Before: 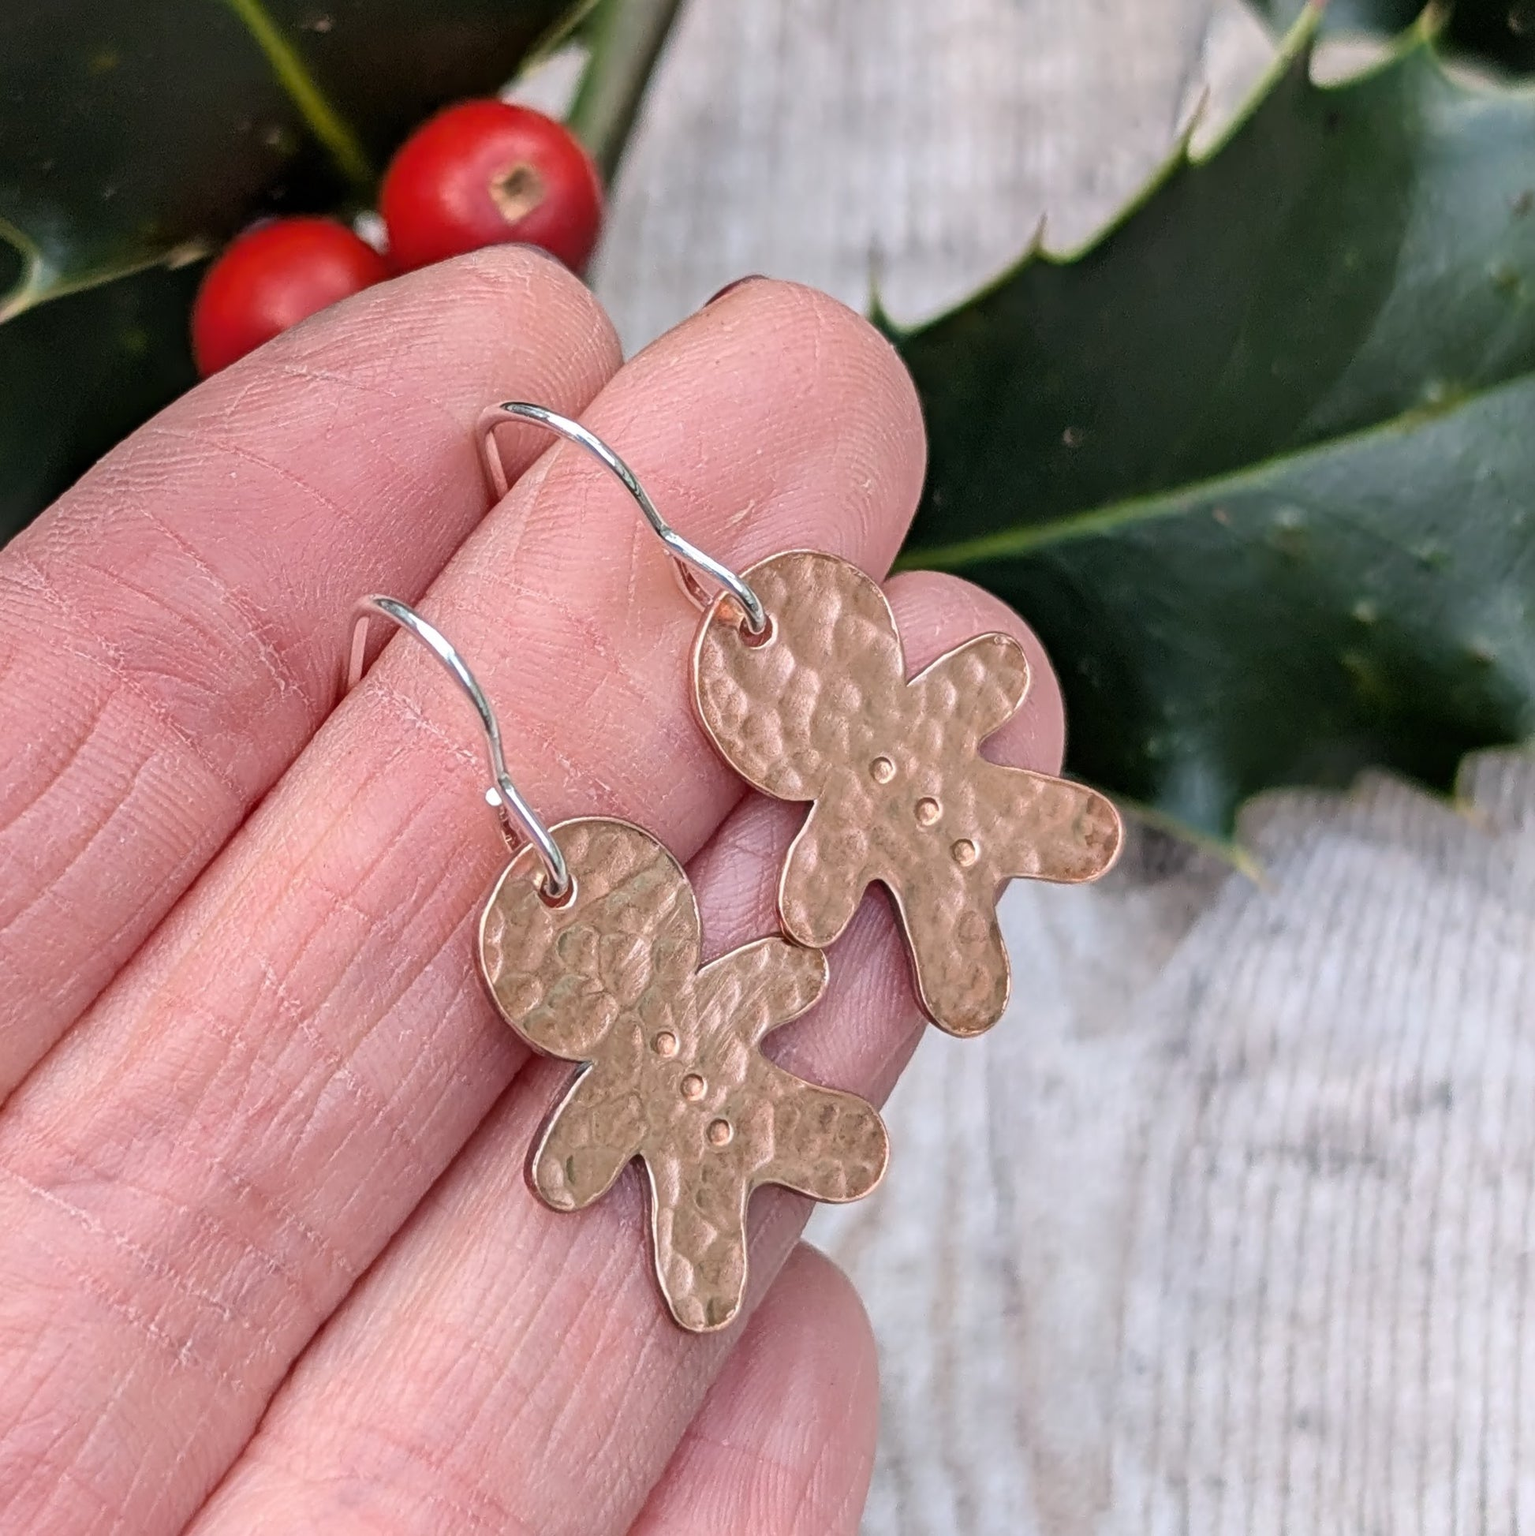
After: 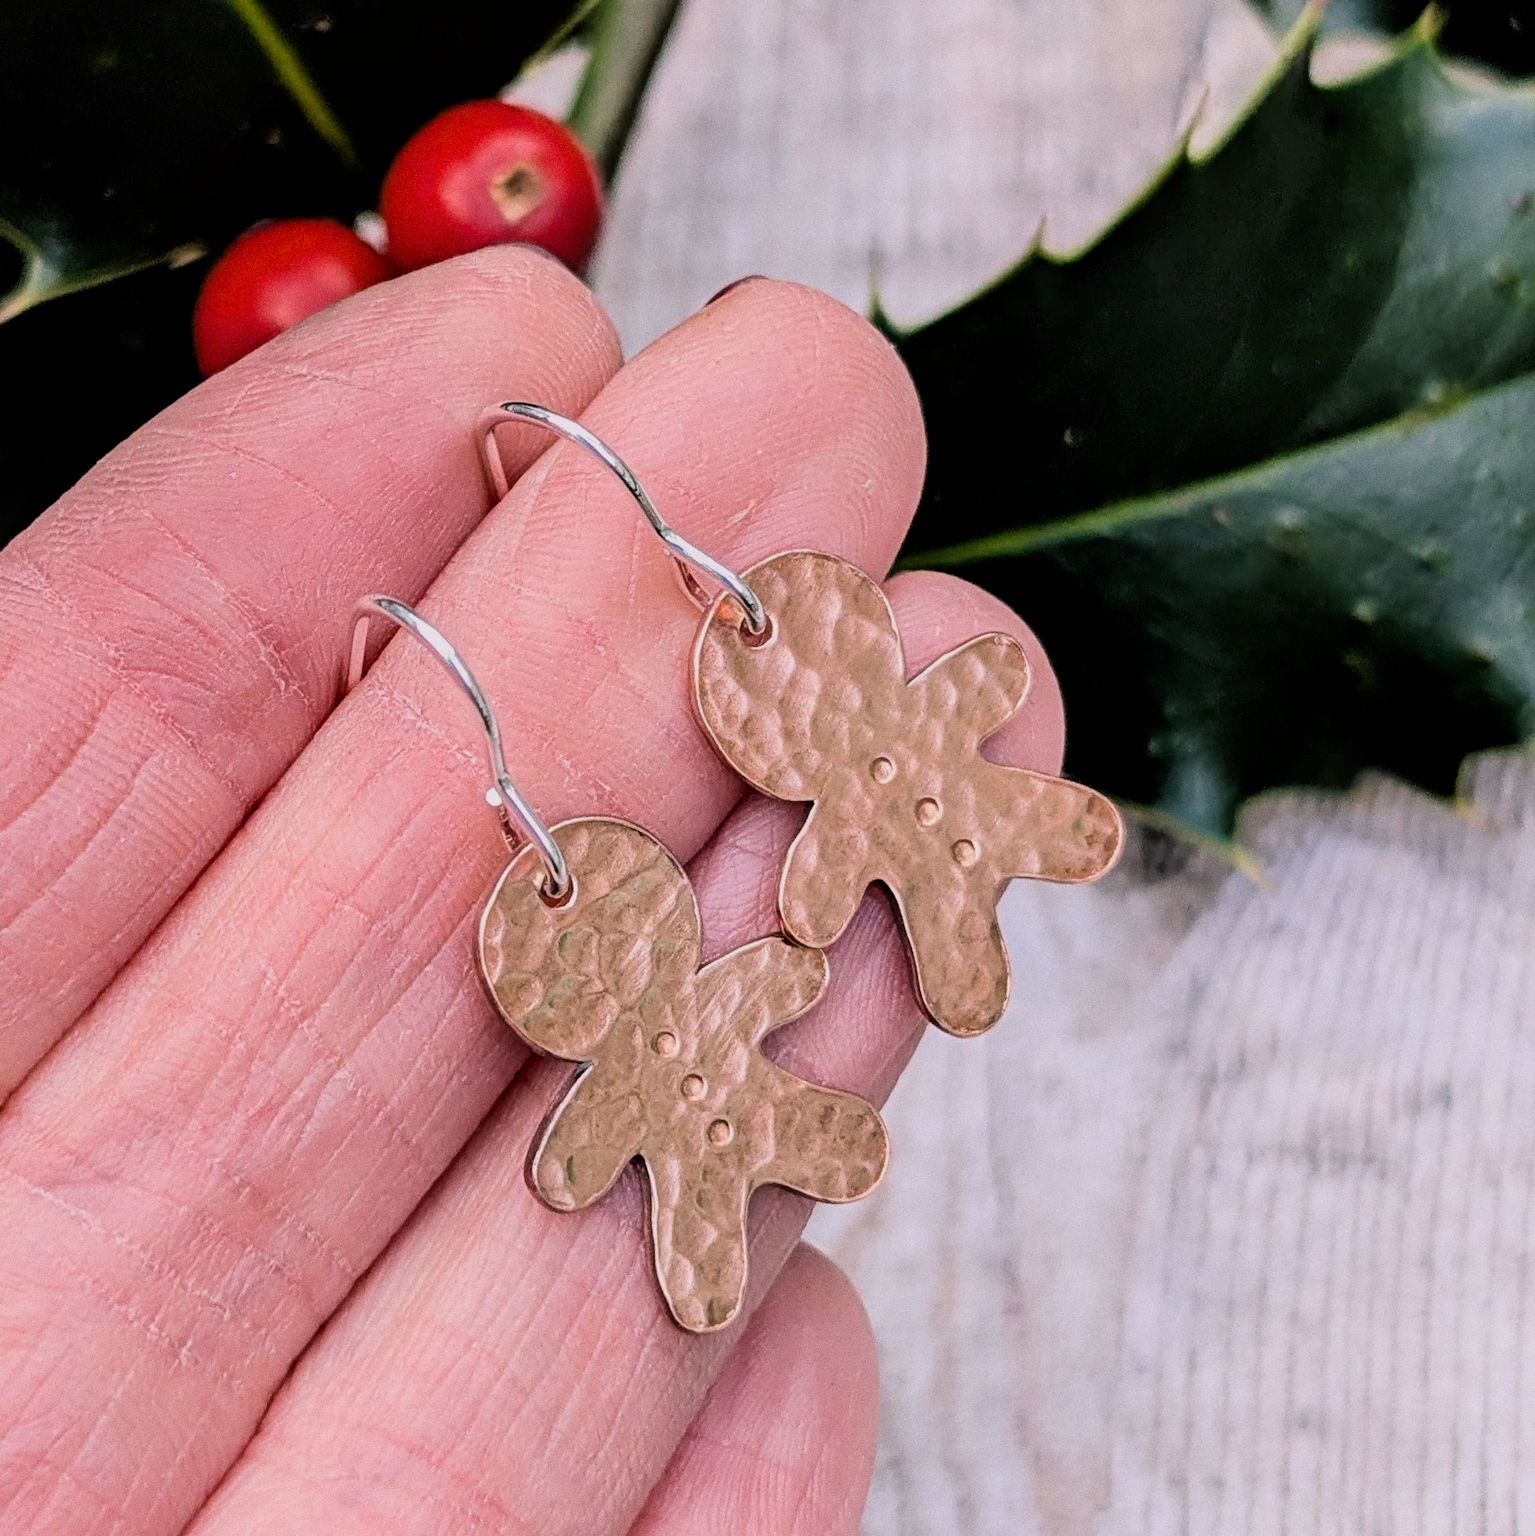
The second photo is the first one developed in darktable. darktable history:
color balance rgb: shadows lift › chroma 2%, shadows lift › hue 217.2°, power › chroma 0.25%, power › hue 60°, highlights gain › chroma 1.5%, highlights gain › hue 309.6°, global offset › luminance -0.25%, perceptual saturation grading › global saturation 15%, global vibrance 15%
filmic rgb: black relative exposure -5 EV, hardness 2.88, contrast 1.3, highlights saturation mix -10%
grain: coarseness 0.47 ISO
